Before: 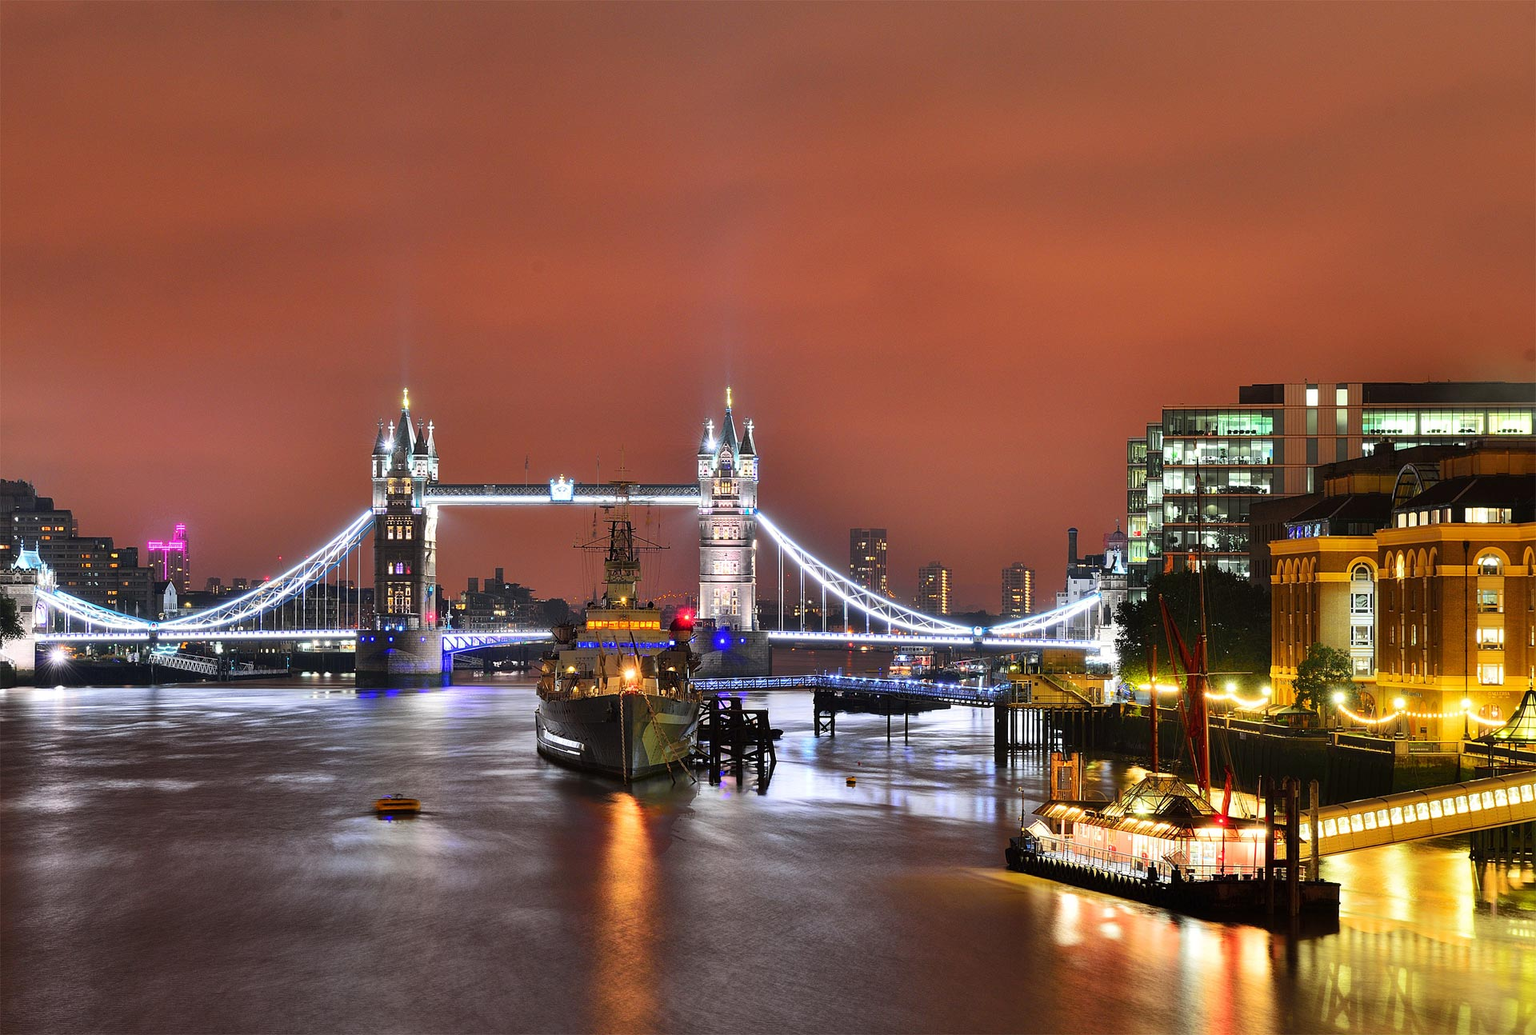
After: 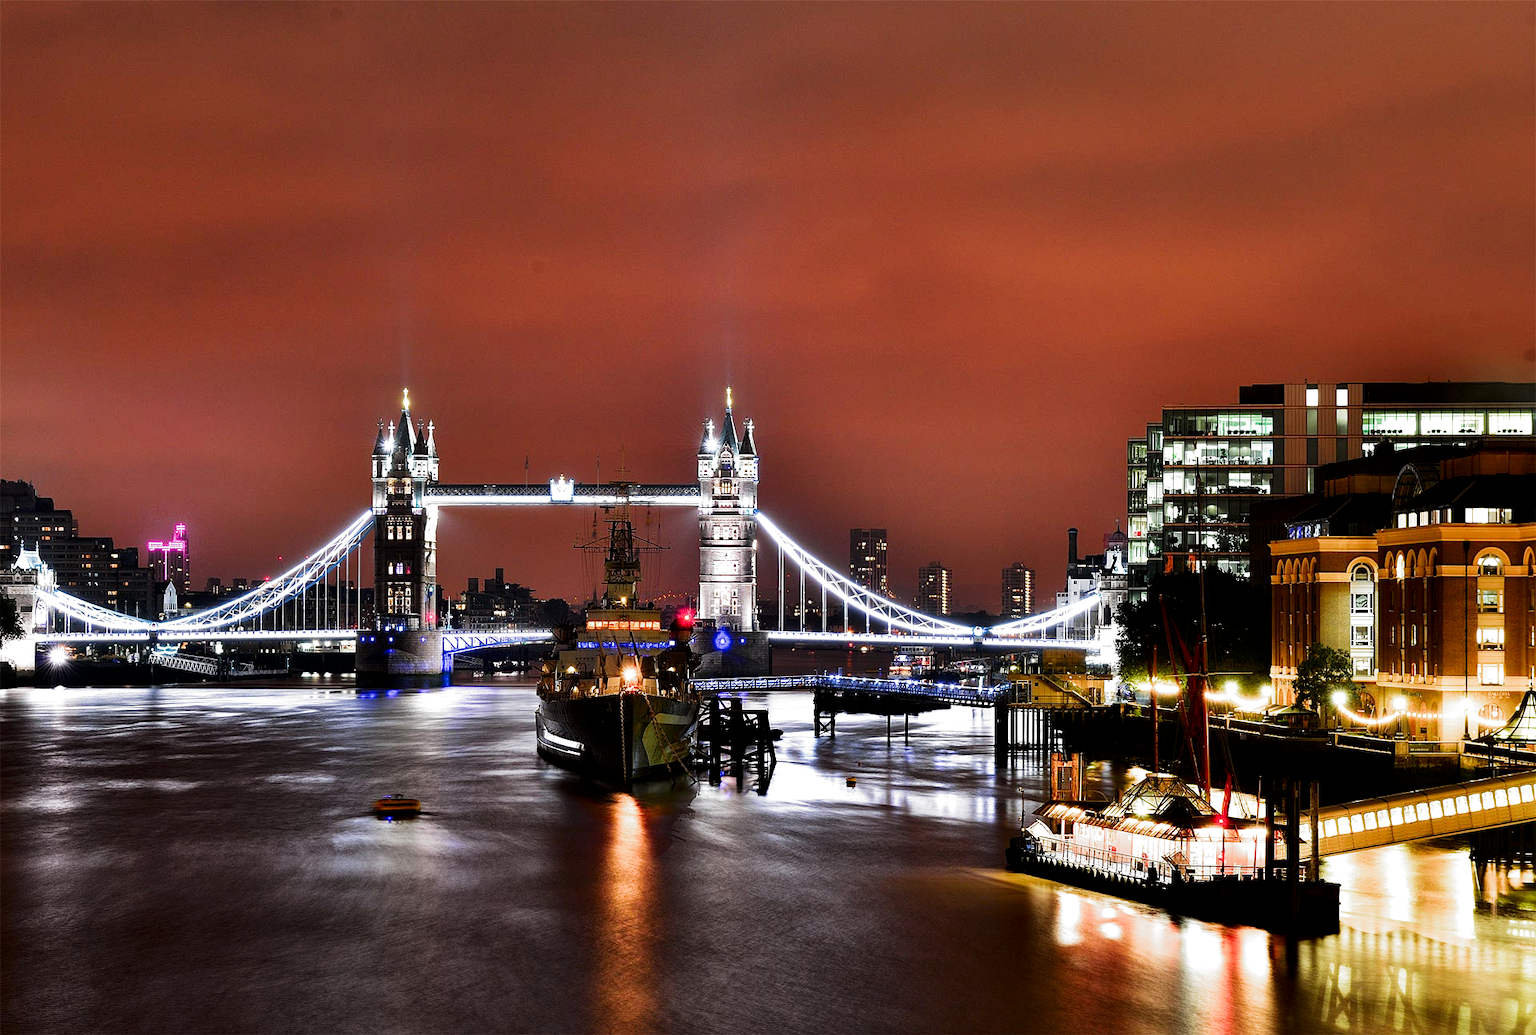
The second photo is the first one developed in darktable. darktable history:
exposure: exposure 0.15 EV, compensate highlight preservation false
filmic rgb: black relative exposure -8.2 EV, white relative exposure 2.2 EV, threshold 3 EV, hardness 7.11, latitude 75%, contrast 1.325, highlights saturation mix -2%, shadows ↔ highlights balance 30%, preserve chrominance RGB euclidean norm, color science v5 (2021), contrast in shadows safe, contrast in highlights safe, enable highlight reconstruction true
contrast brightness saturation: contrast 0.07, brightness -0.14, saturation 0.11
